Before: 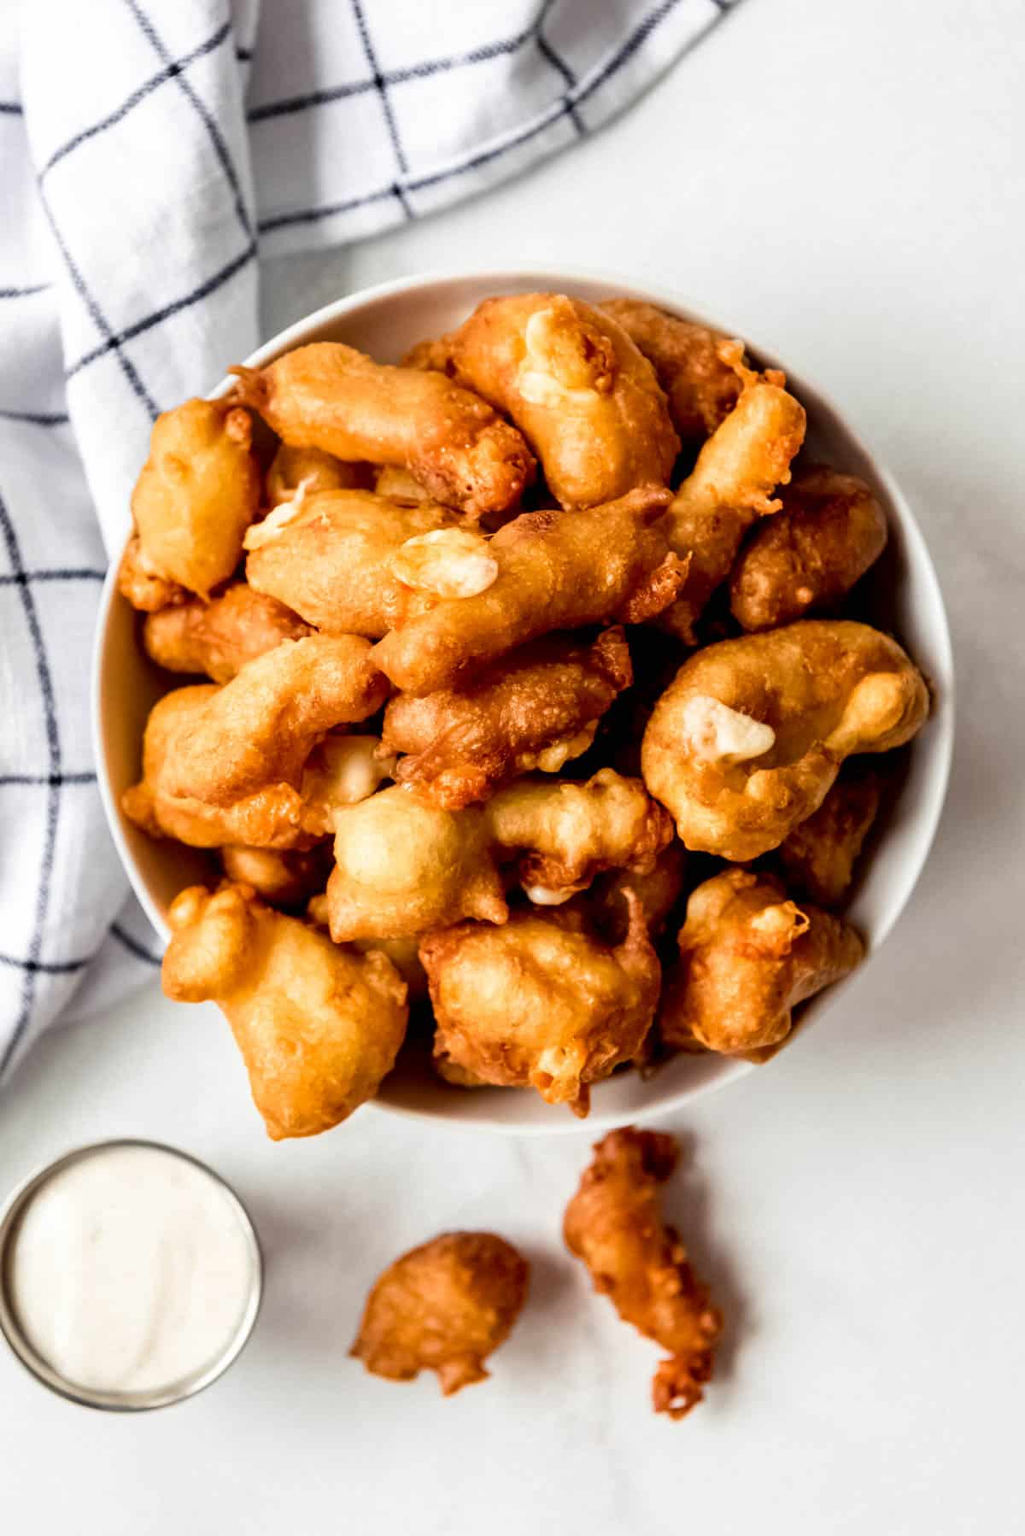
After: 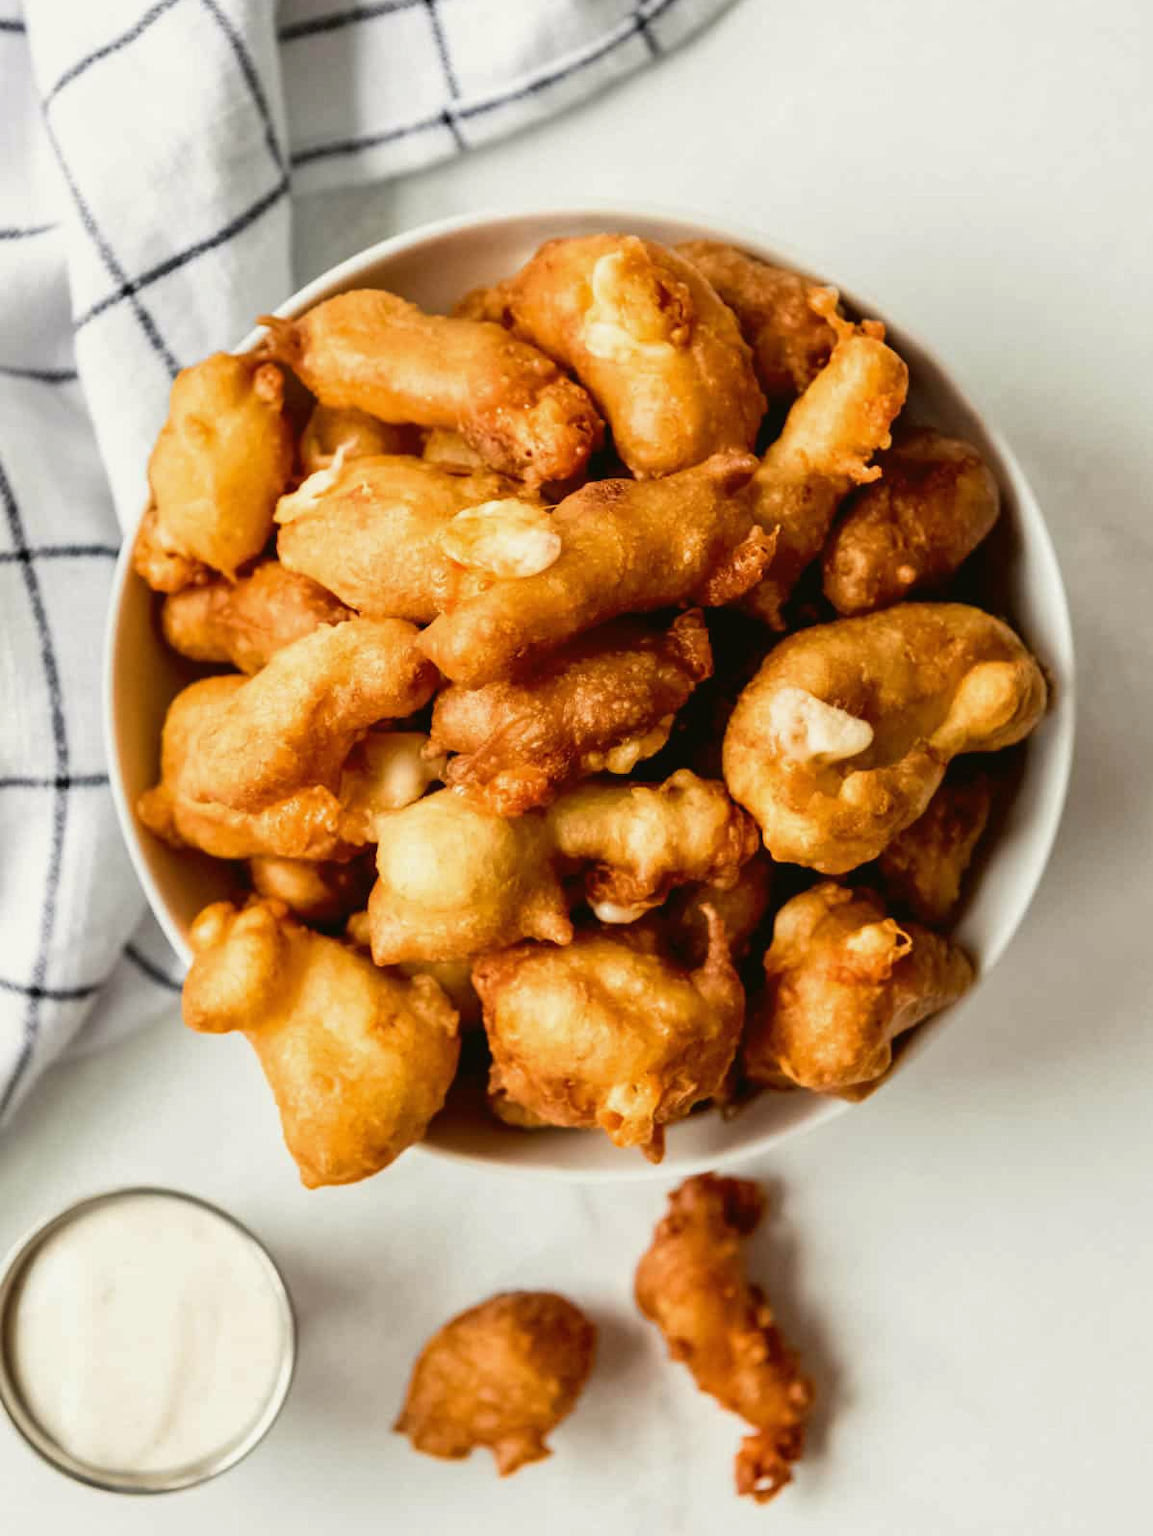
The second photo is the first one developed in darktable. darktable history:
crop and rotate: top 5.609%, bottom 5.609%
color balance: mode lift, gamma, gain (sRGB), lift [1.04, 1, 1, 0.97], gamma [1.01, 1, 1, 0.97], gain [0.96, 1, 1, 0.97]
